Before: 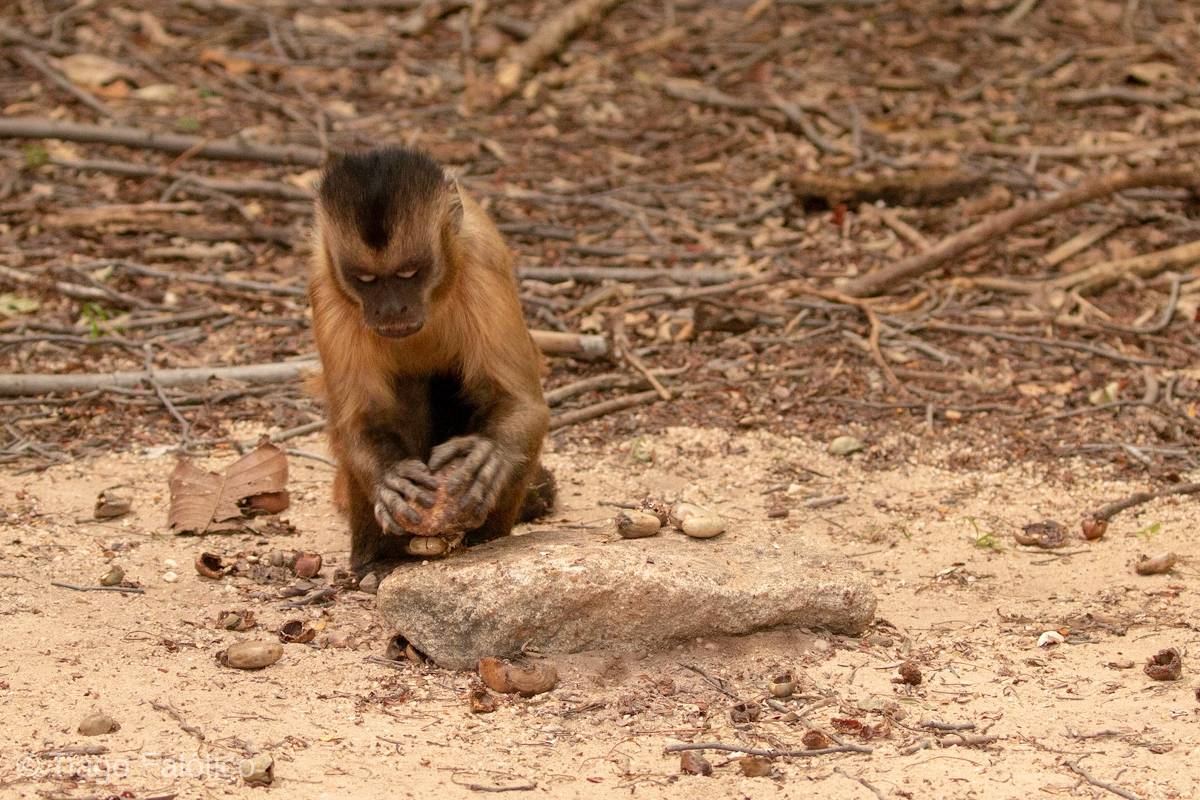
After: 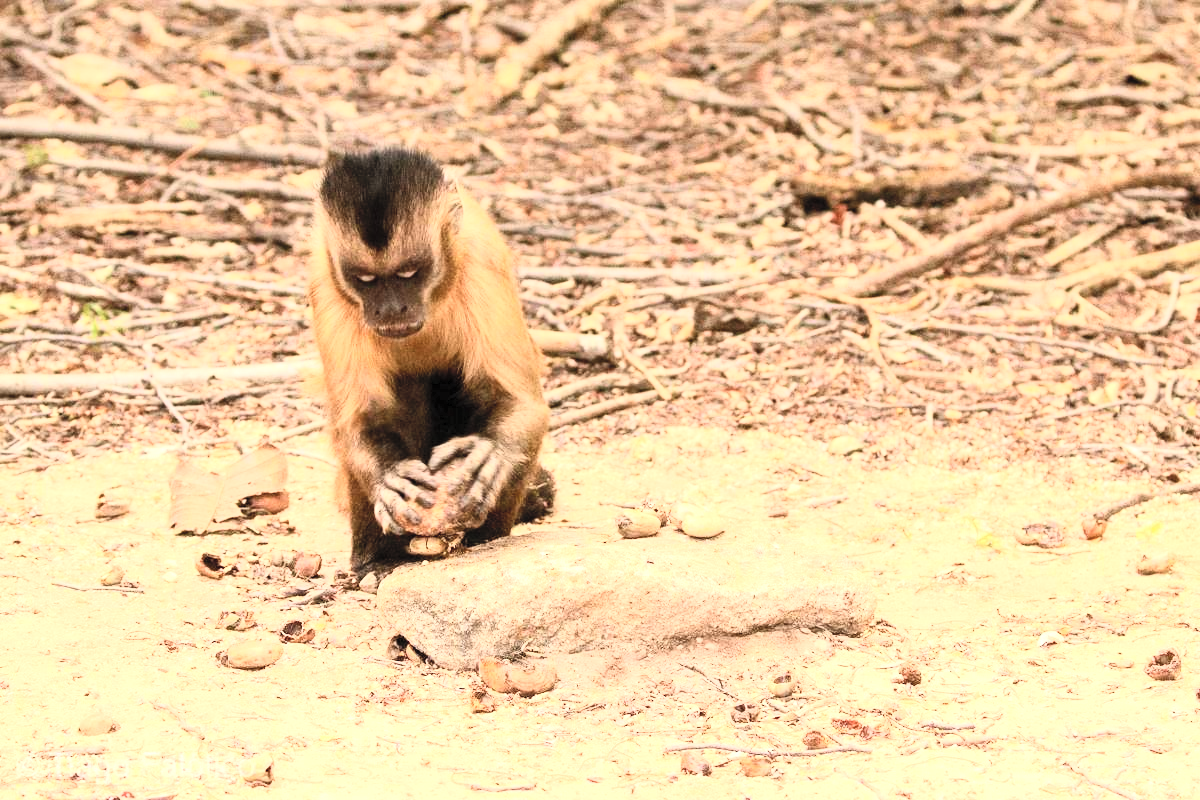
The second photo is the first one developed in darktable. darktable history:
contrast brightness saturation: contrast 0.395, brightness 0.535
tone equalizer: -8 EV -1.06 EV, -7 EV -1.05 EV, -6 EV -0.827 EV, -5 EV -0.578 EV, -3 EV 0.553 EV, -2 EV 0.887 EV, -1 EV 1.01 EV, +0 EV 1.08 EV
